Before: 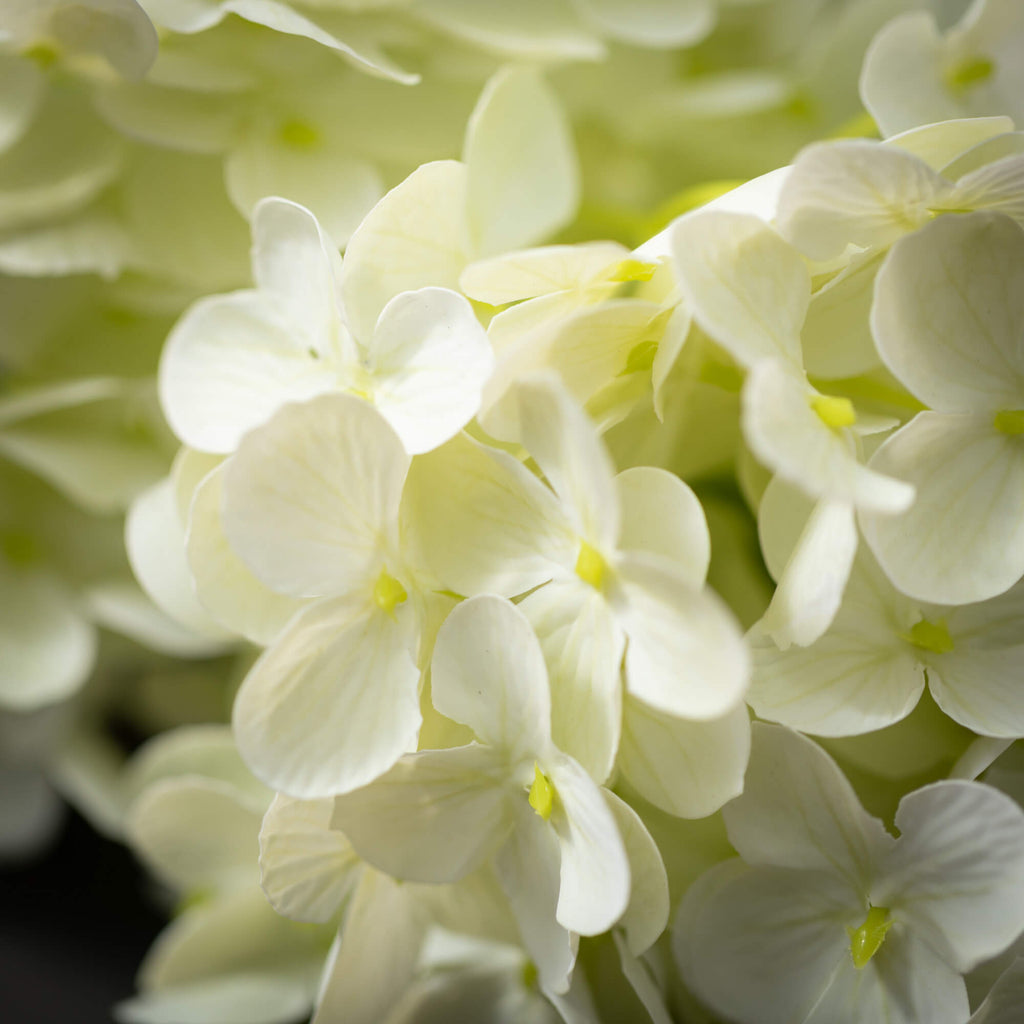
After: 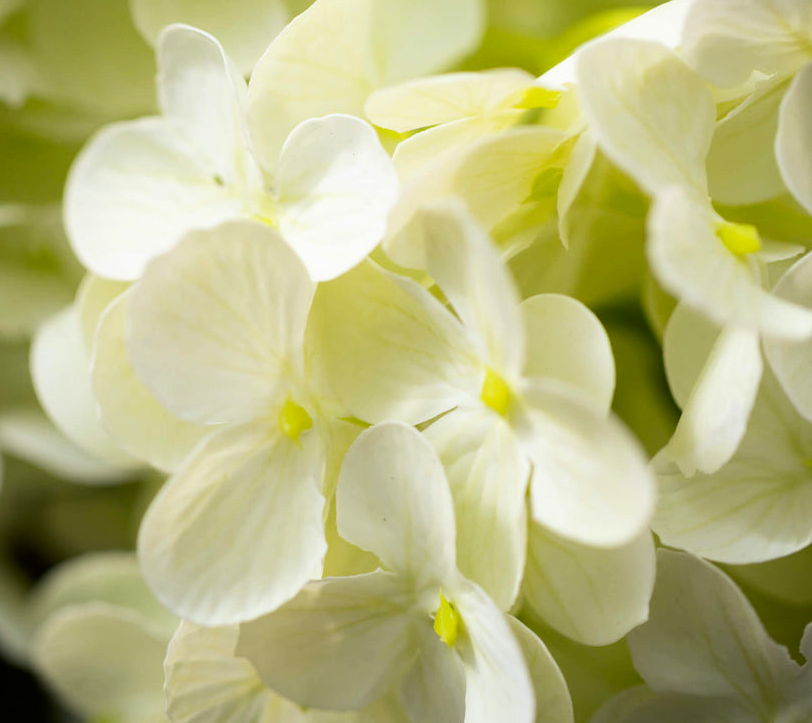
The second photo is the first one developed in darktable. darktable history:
contrast brightness saturation: contrast 0.129, brightness -0.051, saturation 0.162
crop: left 9.35%, top 16.96%, right 11.295%, bottom 12.403%
